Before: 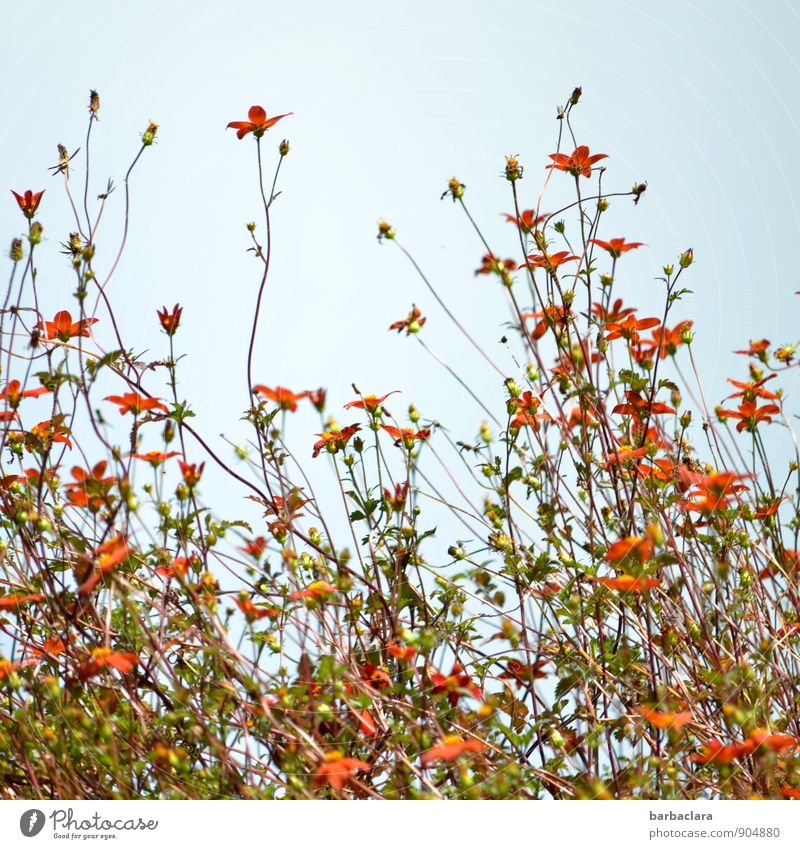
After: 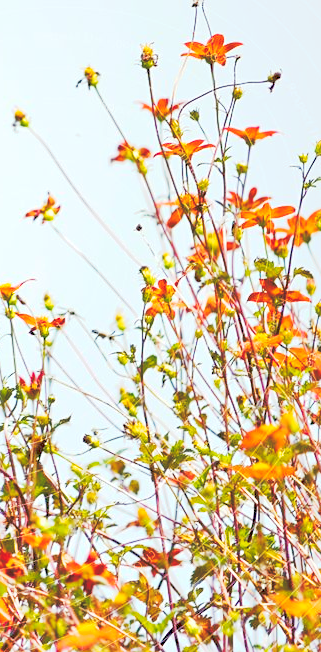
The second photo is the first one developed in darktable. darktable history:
tone curve: curves: ch0 [(0, 0) (0.003, 0.202) (0.011, 0.205) (0.025, 0.222) (0.044, 0.258) (0.069, 0.298) (0.1, 0.321) (0.136, 0.333) (0.177, 0.38) (0.224, 0.439) (0.277, 0.51) (0.335, 0.594) (0.399, 0.675) (0.468, 0.743) (0.543, 0.805) (0.623, 0.861) (0.709, 0.905) (0.801, 0.931) (0.898, 0.941) (1, 1)], preserve colors none
crop: left 45.669%, top 13.249%, right 14.098%, bottom 9.873%
sharpen: amount 0.218
color balance rgb: shadows lift › luminance 0.696%, shadows lift › chroma 7.021%, shadows lift › hue 301.99°, linear chroma grading › global chroma 15.46%, perceptual saturation grading › global saturation 25.49%, global vibrance 20%
